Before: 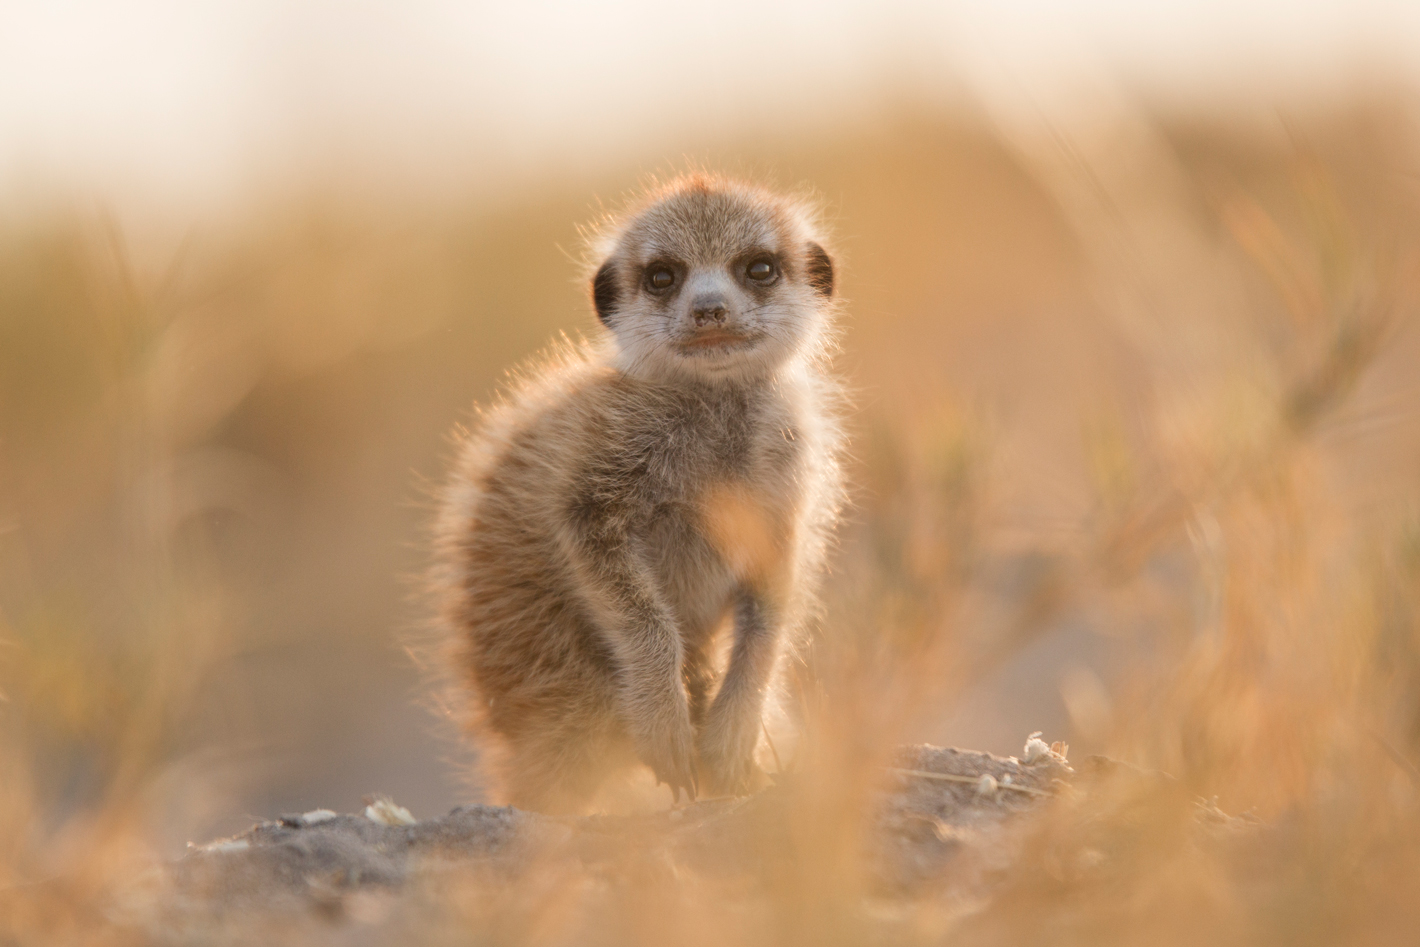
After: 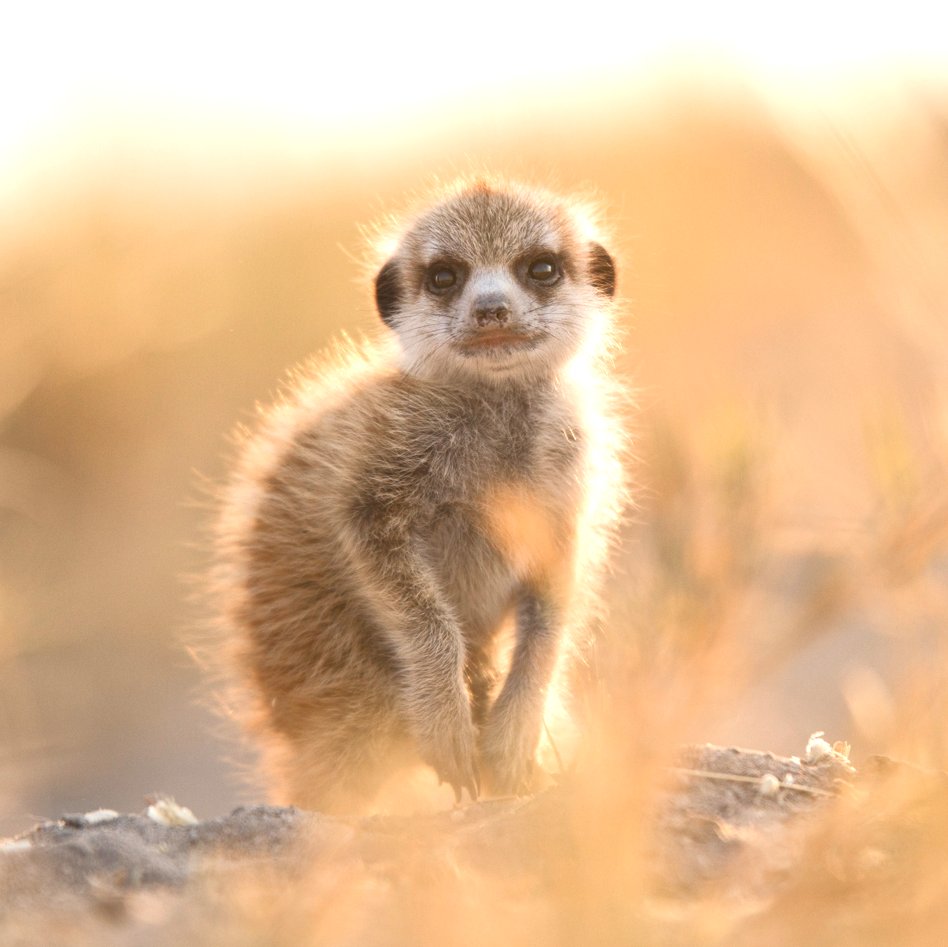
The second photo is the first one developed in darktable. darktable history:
crop: left 15.414%, right 17.787%
tone curve: curves: ch0 [(0, 0) (0.003, 0.013) (0.011, 0.02) (0.025, 0.037) (0.044, 0.068) (0.069, 0.108) (0.1, 0.138) (0.136, 0.168) (0.177, 0.203) (0.224, 0.241) (0.277, 0.281) (0.335, 0.328) (0.399, 0.382) (0.468, 0.448) (0.543, 0.519) (0.623, 0.603) (0.709, 0.705) (0.801, 0.808) (0.898, 0.903) (1, 1)], color space Lab, independent channels, preserve colors none
exposure: black level correction 0, exposure 0.701 EV, compensate highlight preservation false
